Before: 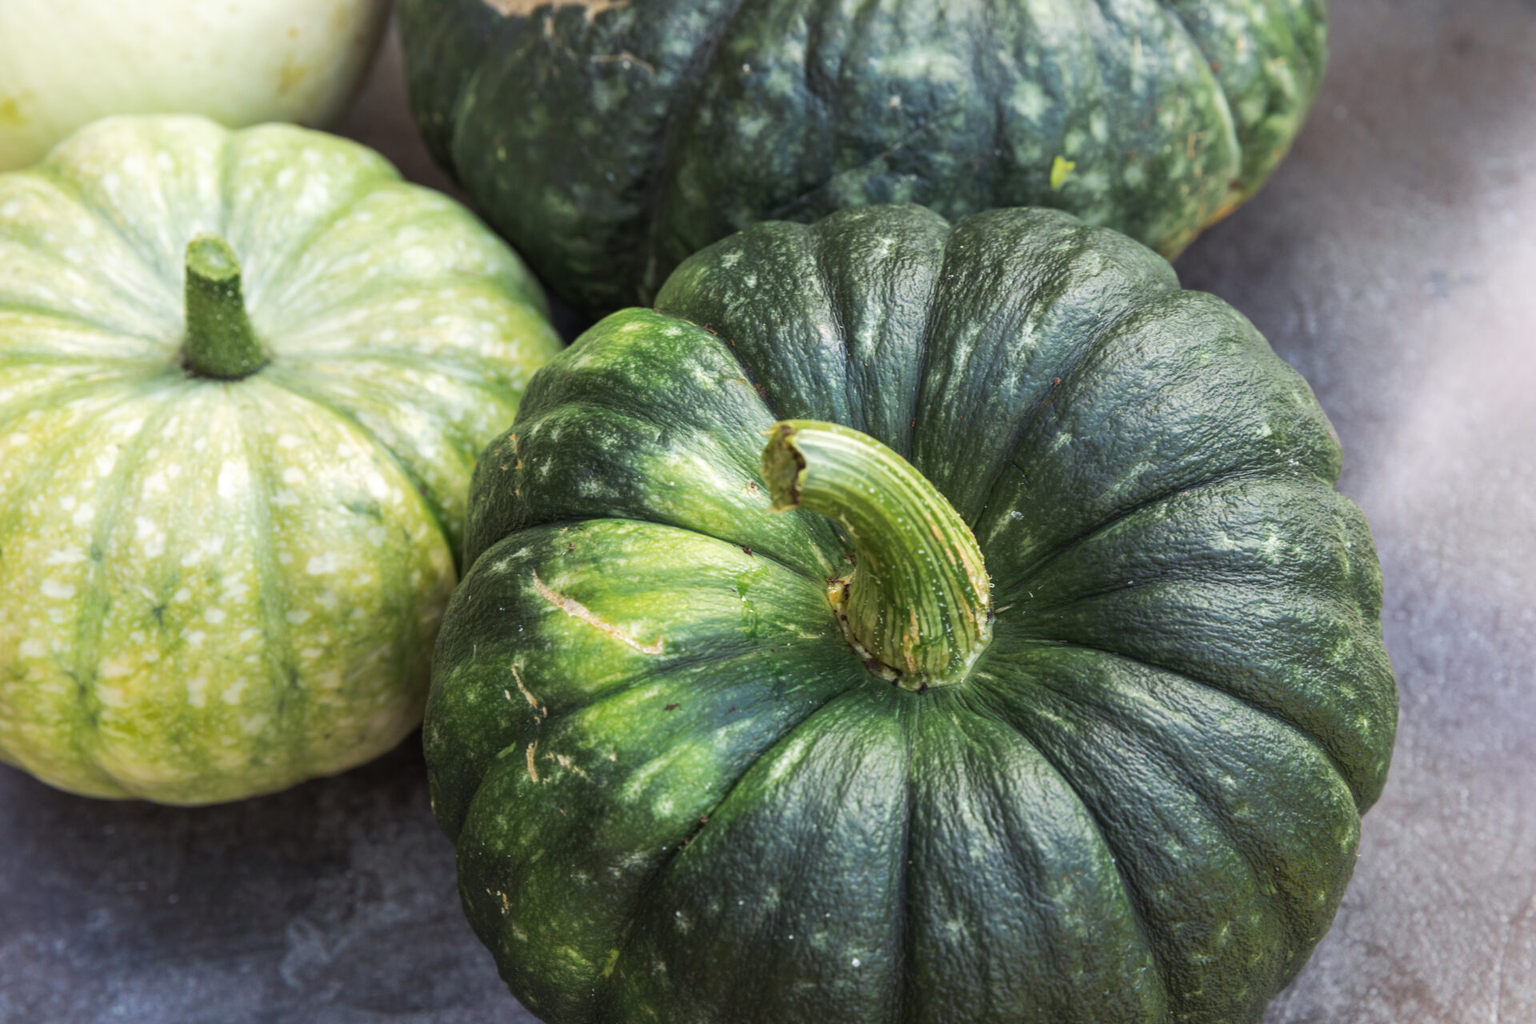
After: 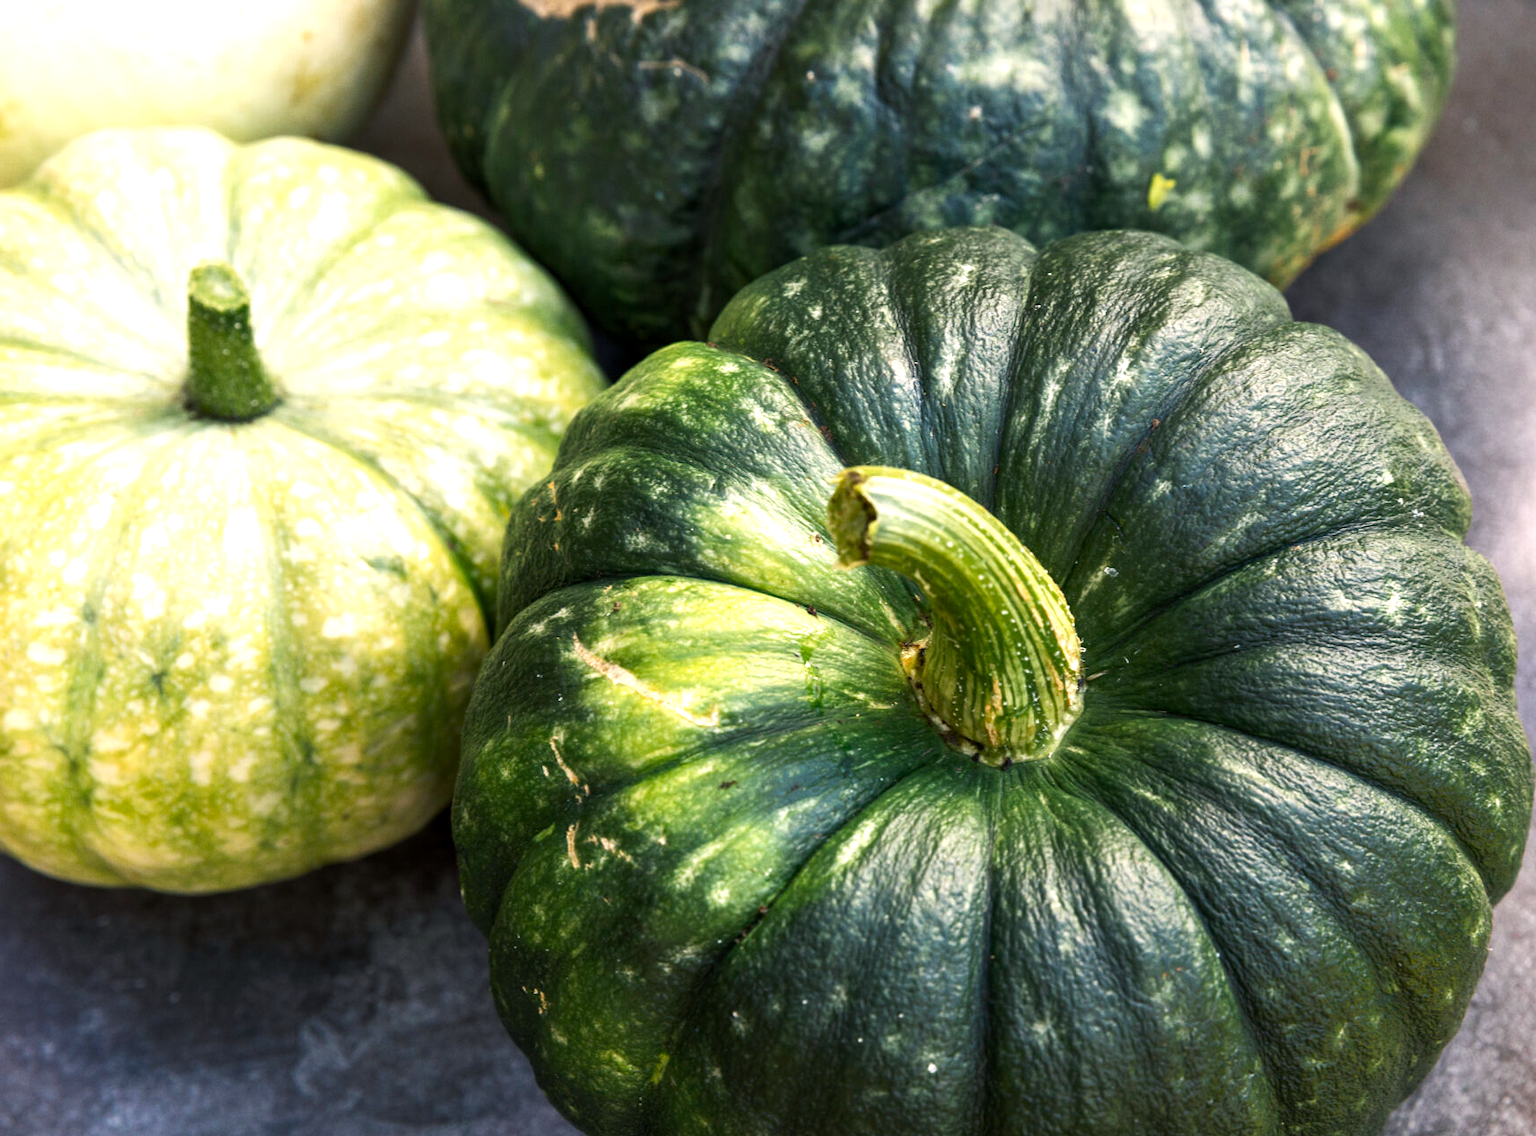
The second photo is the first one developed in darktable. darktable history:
grain: coarseness 14.57 ISO, strength 8.8%
crop and rotate: left 1.088%, right 8.807%
color balance rgb: shadows lift › chroma 2%, shadows lift › hue 185.64°, power › luminance 1.48%, highlights gain › chroma 3%, highlights gain › hue 54.51°, global offset › luminance -0.4%, perceptual saturation grading › highlights -18.47%, perceptual saturation grading › mid-tones 6.62%, perceptual saturation grading › shadows 28.22%, perceptual brilliance grading › highlights 15.68%, perceptual brilliance grading › shadows -14.29%, global vibrance 25.96%, contrast 6.45%
